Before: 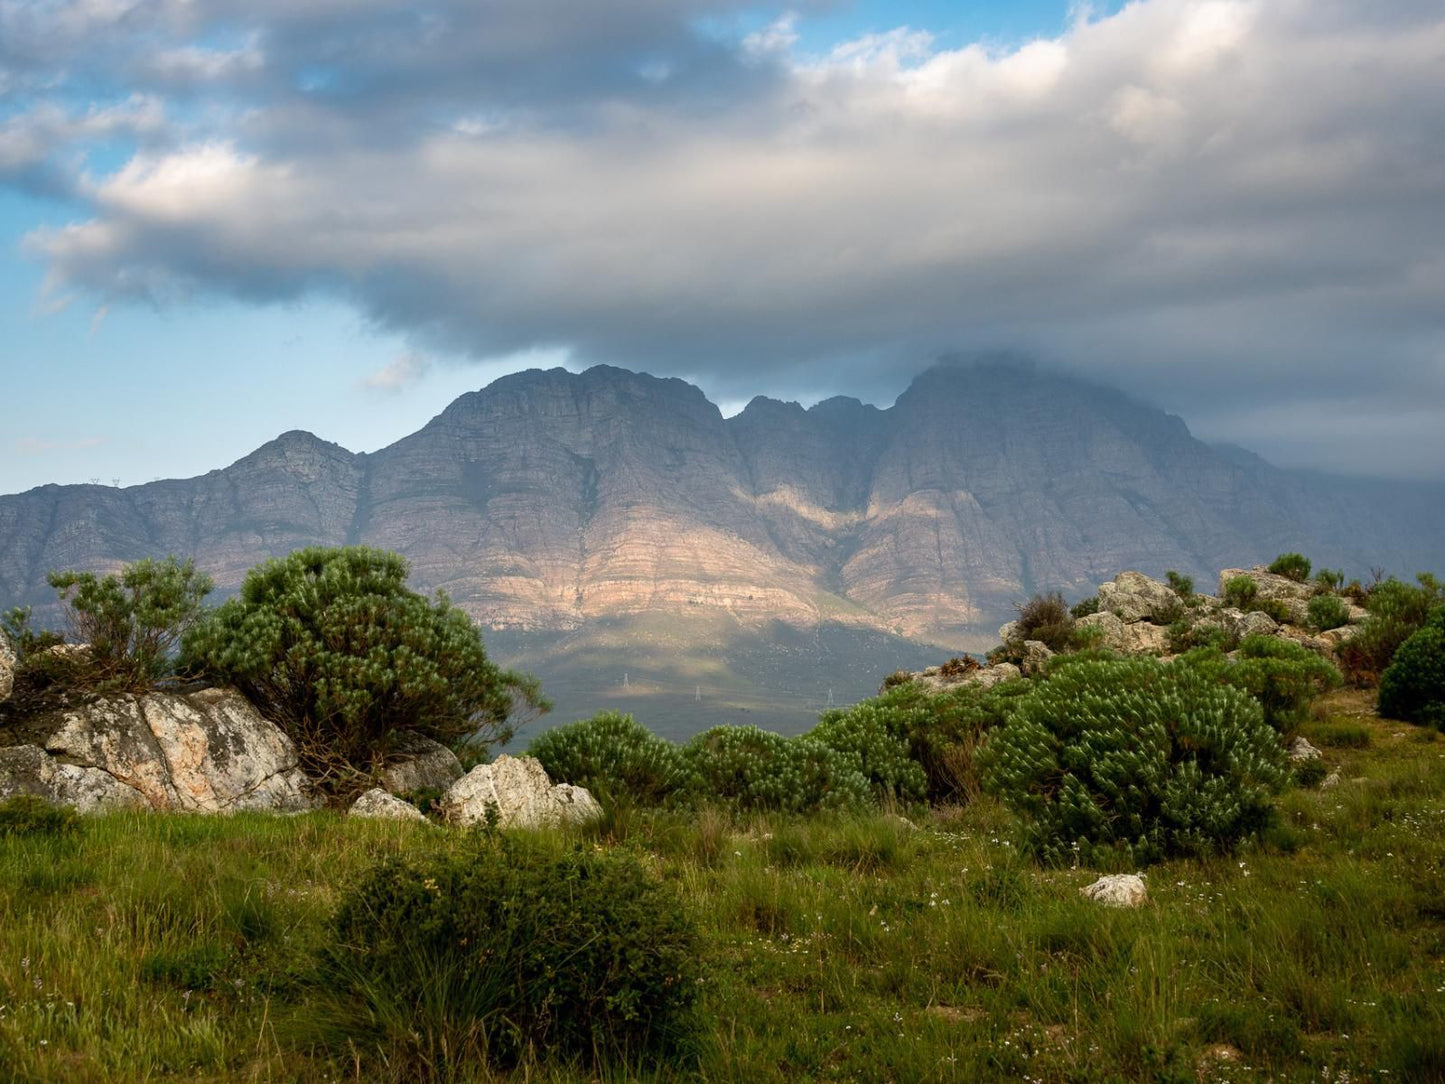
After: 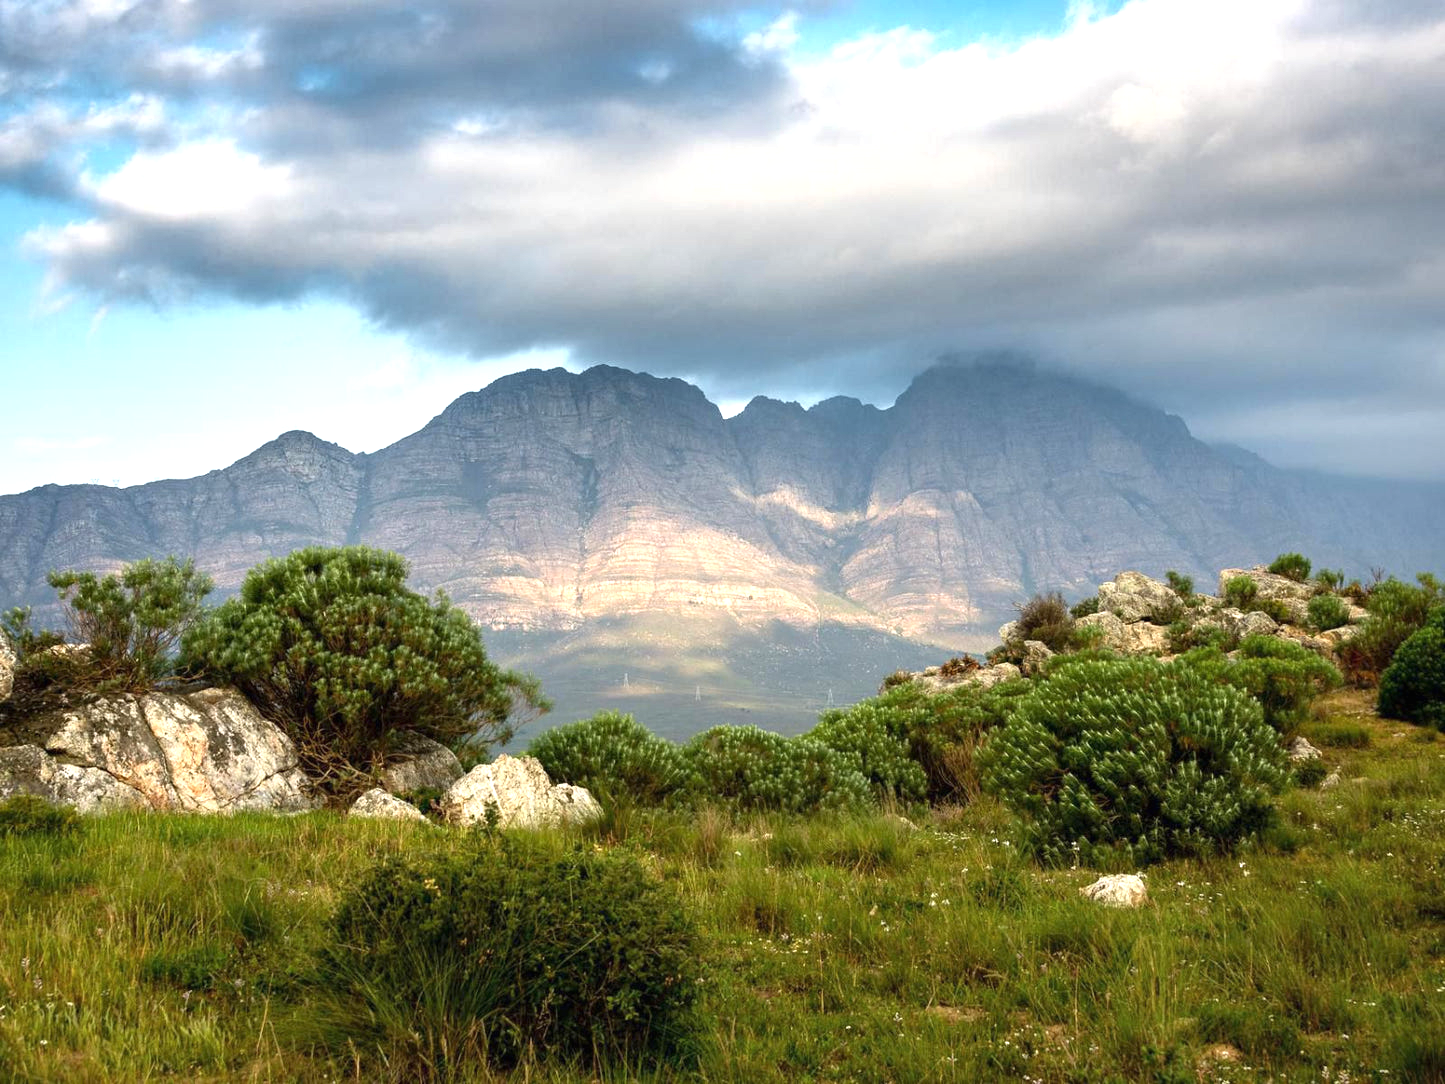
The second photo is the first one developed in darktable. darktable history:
shadows and highlights: radius 262.29, highlights color adjustment 0.698%, soften with gaussian
exposure: black level correction 0, exposure 0.891 EV, compensate highlight preservation false
